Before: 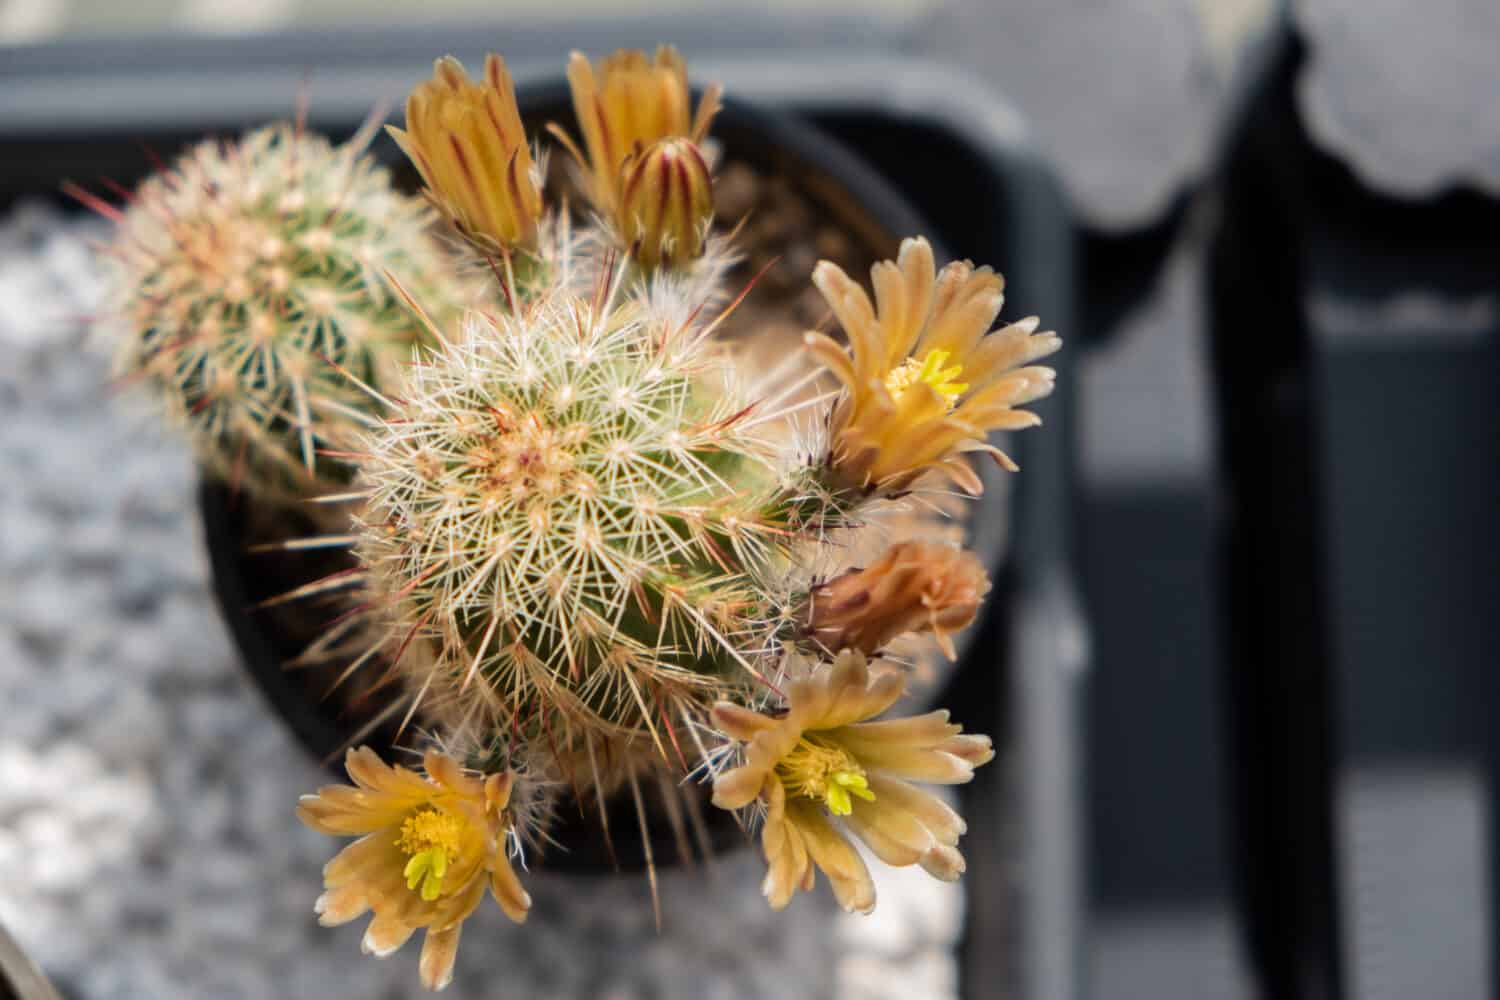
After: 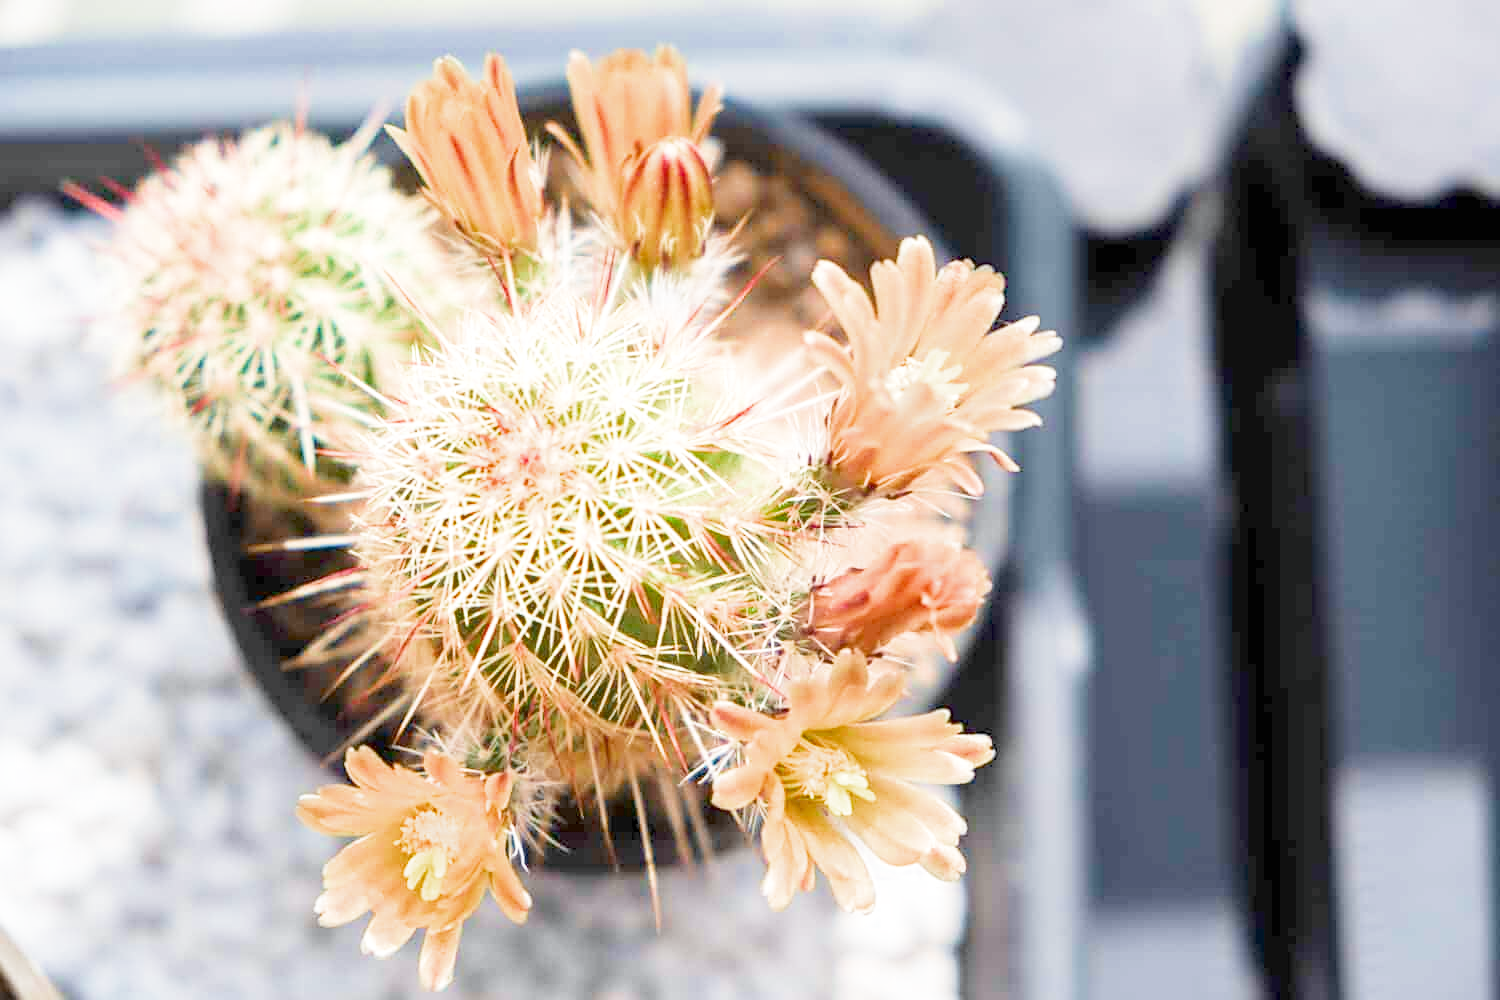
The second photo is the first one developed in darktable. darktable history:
sharpen: on, module defaults
contrast brightness saturation: saturation 0.13
exposure: exposure 0.6 EV, compensate highlight preservation false
white balance: red 0.988, blue 1.017
filmic rgb: middle gray luminance 4.29%, black relative exposure -13 EV, white relative exposure 5 EV, threshold 6 EV, target black luminance 0%, hardness 5.19, latitude 59.69%, contrast 0.767, highlights saturation mix 5%, shadows ↔ highlights balance 25.95%, add noise in highlights 0, color science v3 (2019), use custom middle-gray values true, iterations of high-quality reconstruction 0, contrast in highlights soft, enable highlight reconstruction true
